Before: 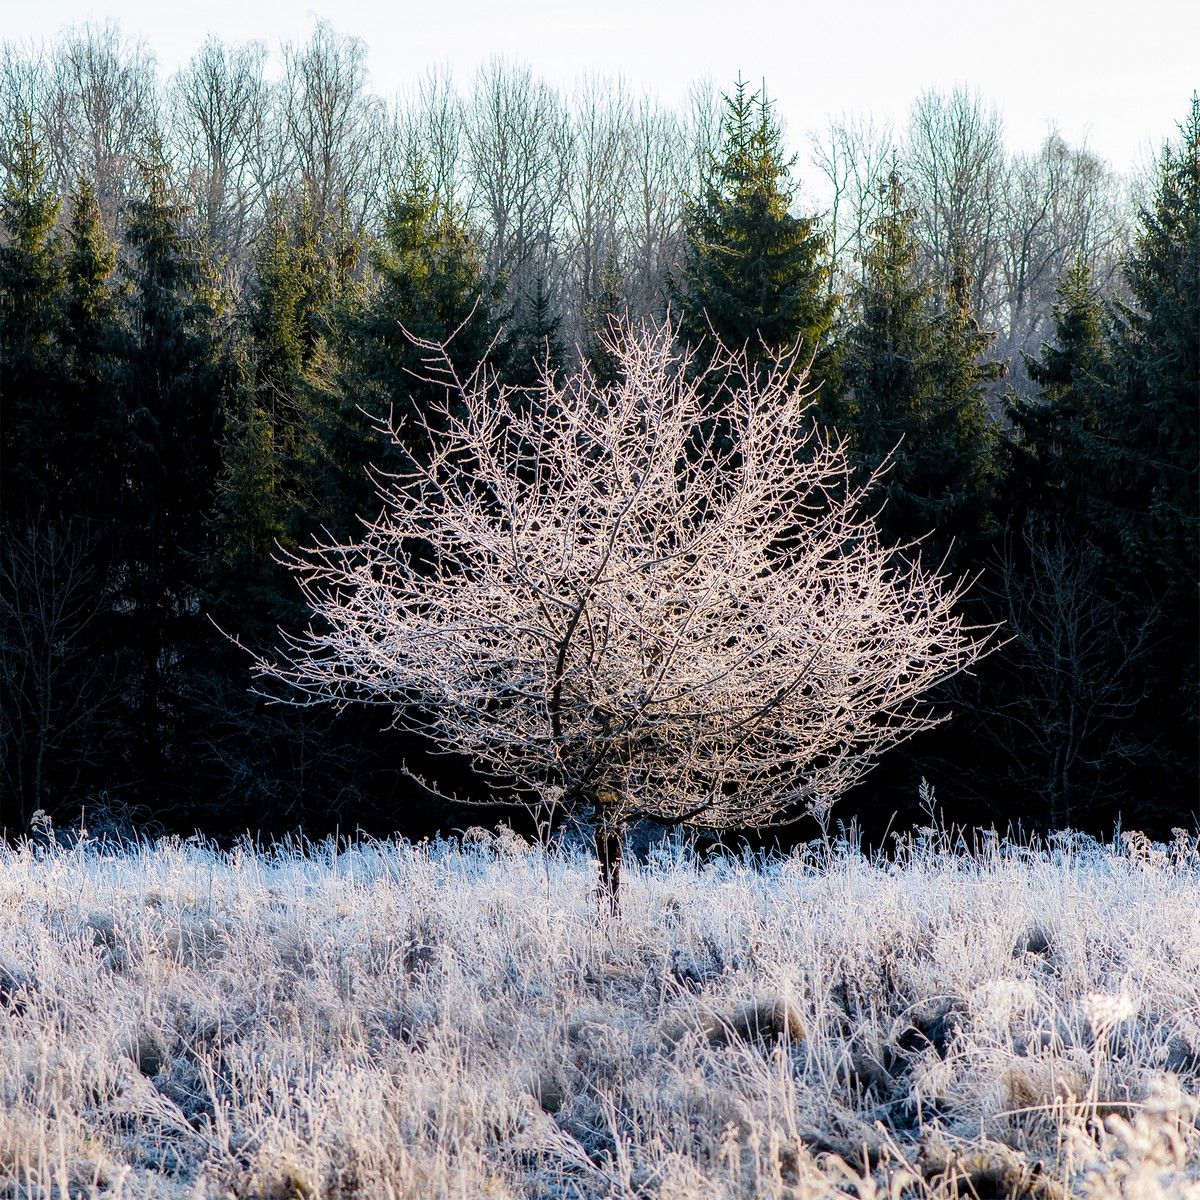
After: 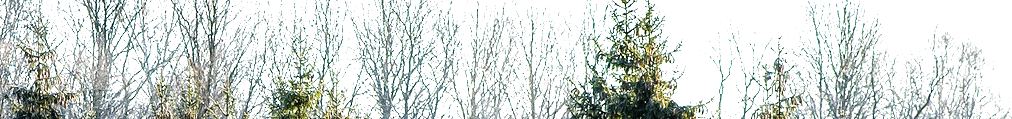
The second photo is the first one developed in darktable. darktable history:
filmic rgb: black relative exposure -8.2 EV, white relative exposure 2.2 EV, threshold 3 EV, hardness 7.11, latitude 75%, contrast 1.325, highlights saturation mix -2%, shadows ↔ highlights balance 30%, preserve chrominance RGB euclidean norm, color science v5 (2021), contrast in shadows safe, contrast in highlights safe, enable highlight reconstruction true
exposure: black level correction 0.001, exposure 1.05 EV, compensate exposure bias true, compensate highlight preservation false
crop and rotate: left 9.644%, top 9.491%, right 6.021%, bottom 80.509%
